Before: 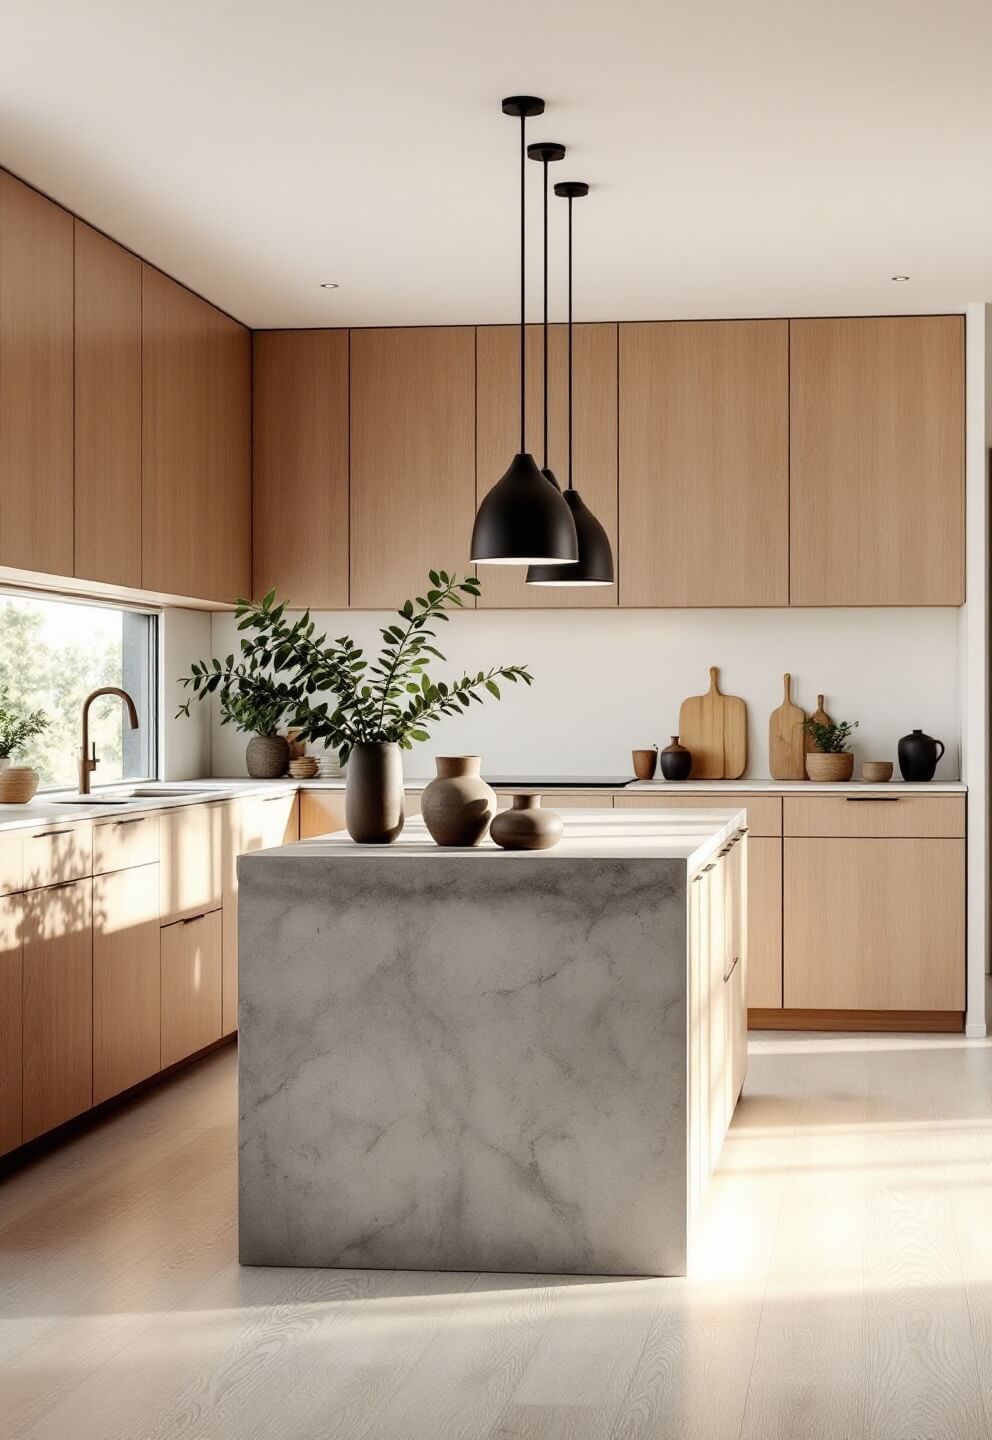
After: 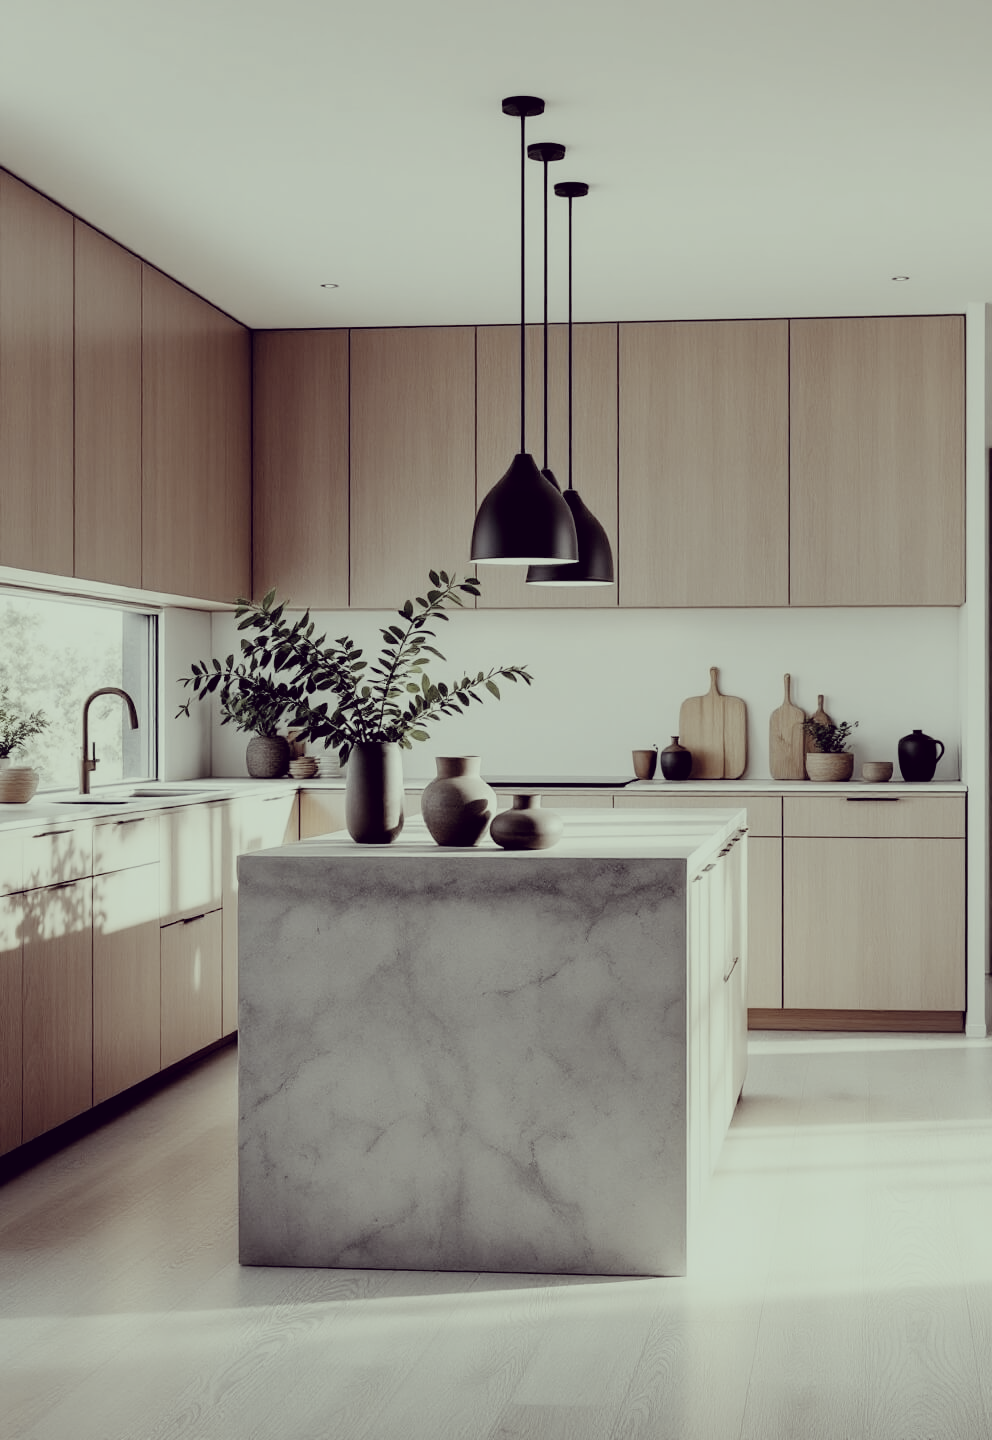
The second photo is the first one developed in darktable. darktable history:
filmic rgb: black relative exposure -7.65 EV, white relative exposure 4.56 EV, hardness 3.61, add noise in highlights 0.001, preserve chrominance no, color science v3 (2019), use custom middle-gray values true, contrast in highlights soft
color correction: highlights a* -20.66, highlights b* 20.4, shadows a* 19.45, shadows b* -21.1, saturation 0.43
